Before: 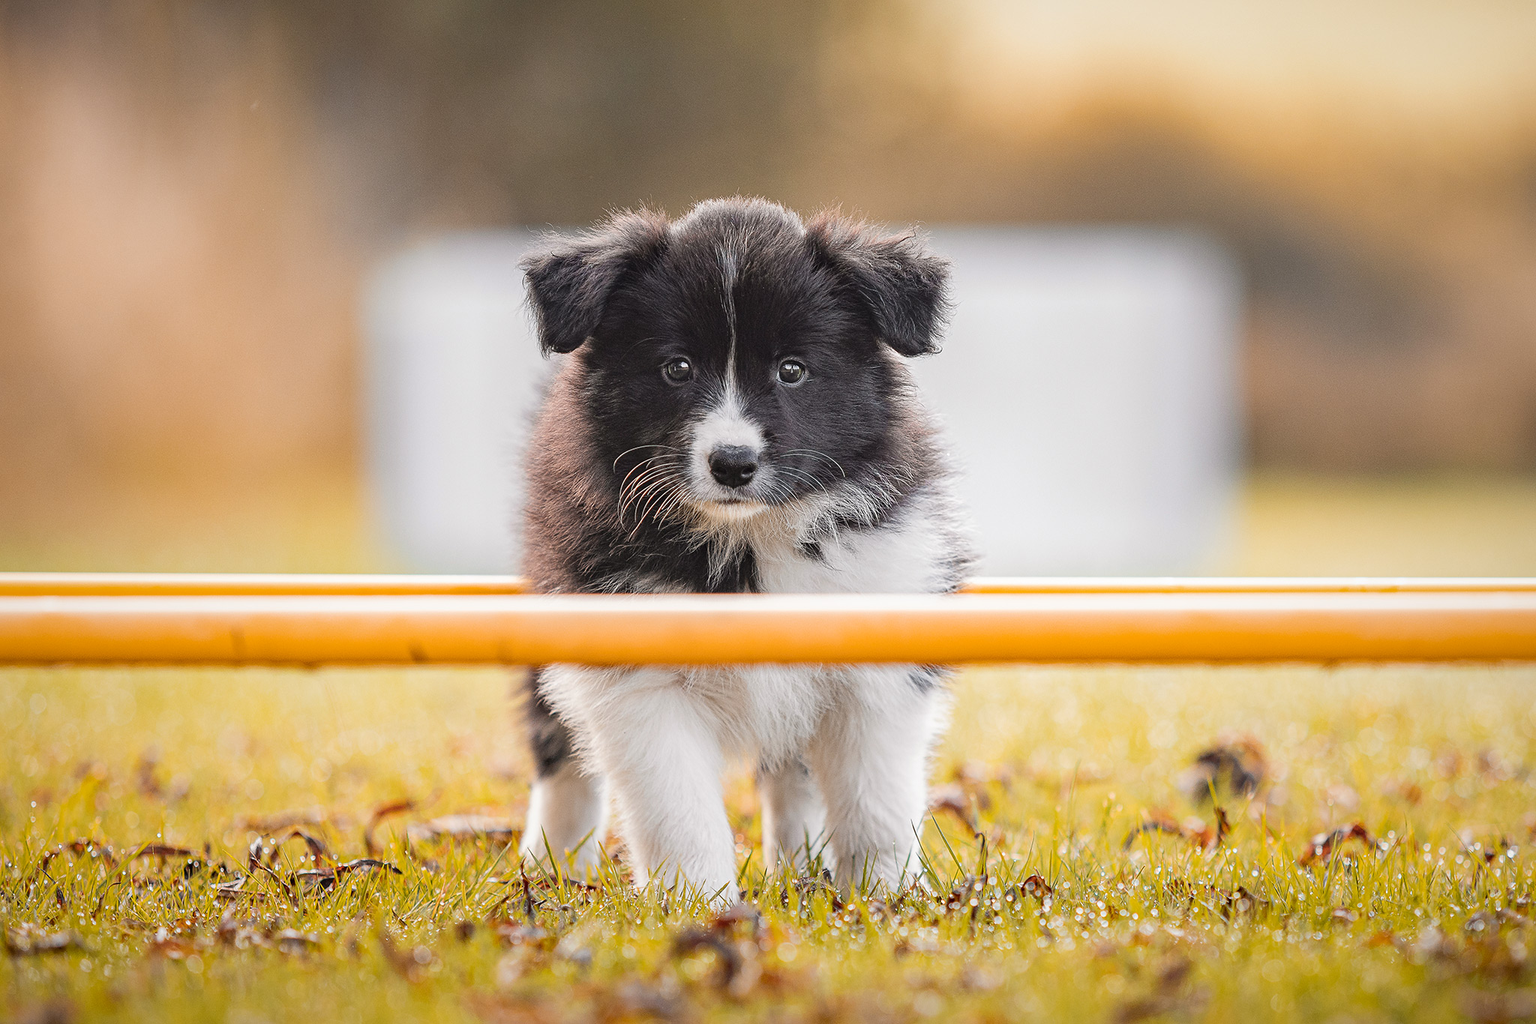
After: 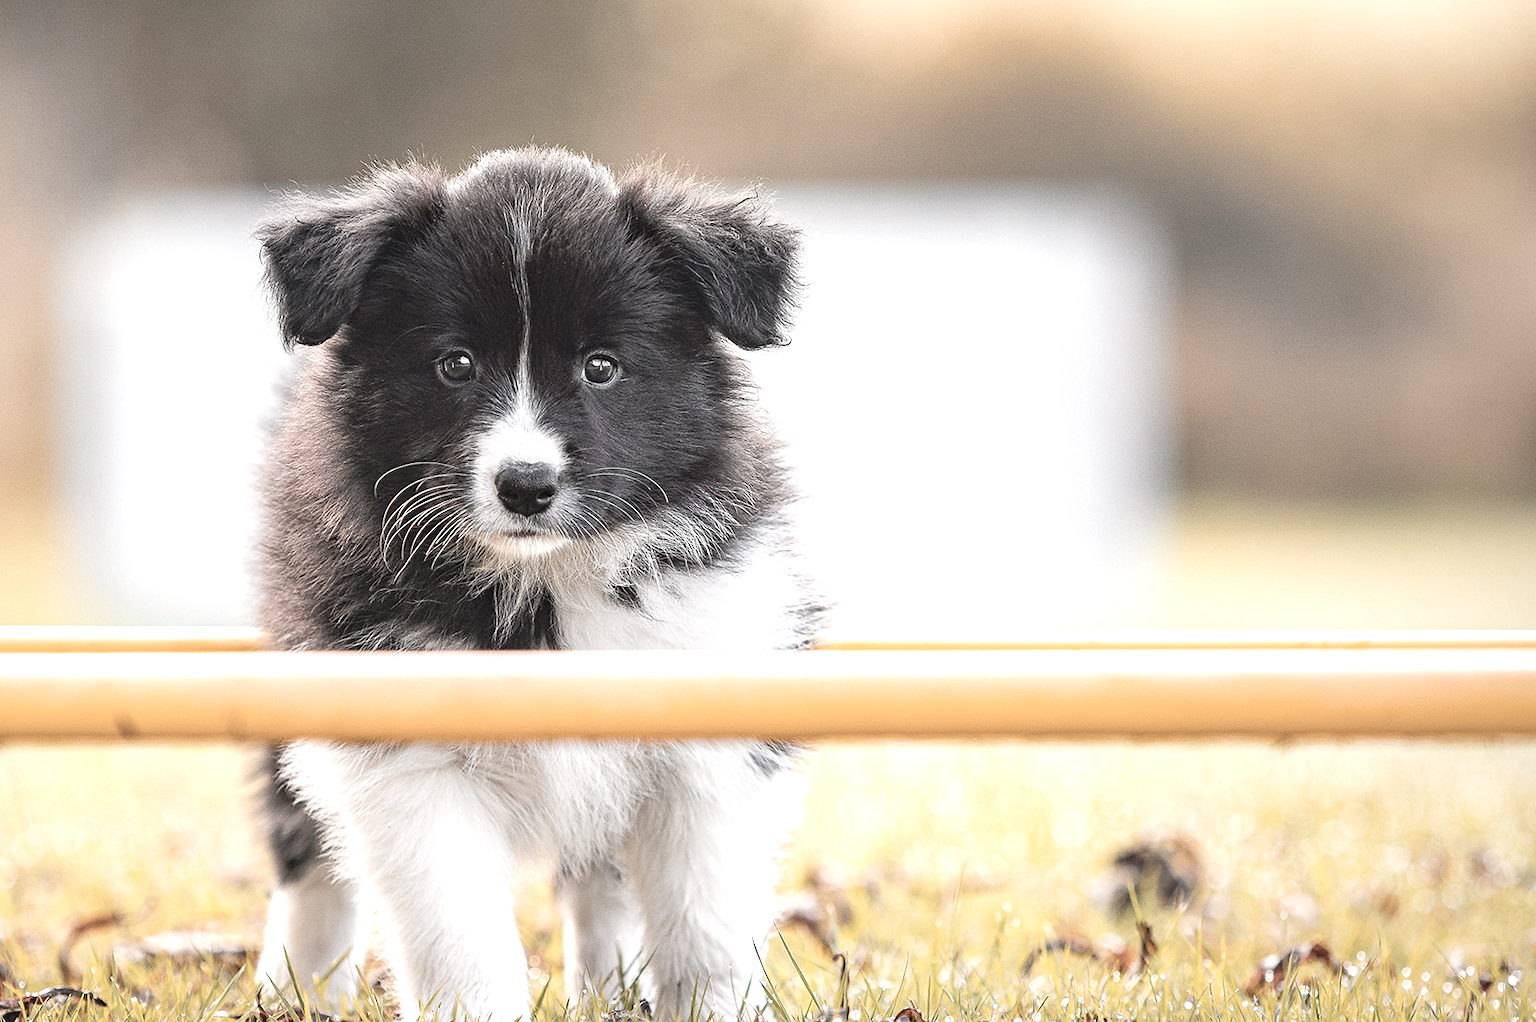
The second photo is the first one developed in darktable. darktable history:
crop and rotate: left 20.74%, top 7.912%, right 0.375%, bottom 13.378%
exposure: exposure 0.6 EV, compensate highlight preservation false
color correction: saturation 0.5
